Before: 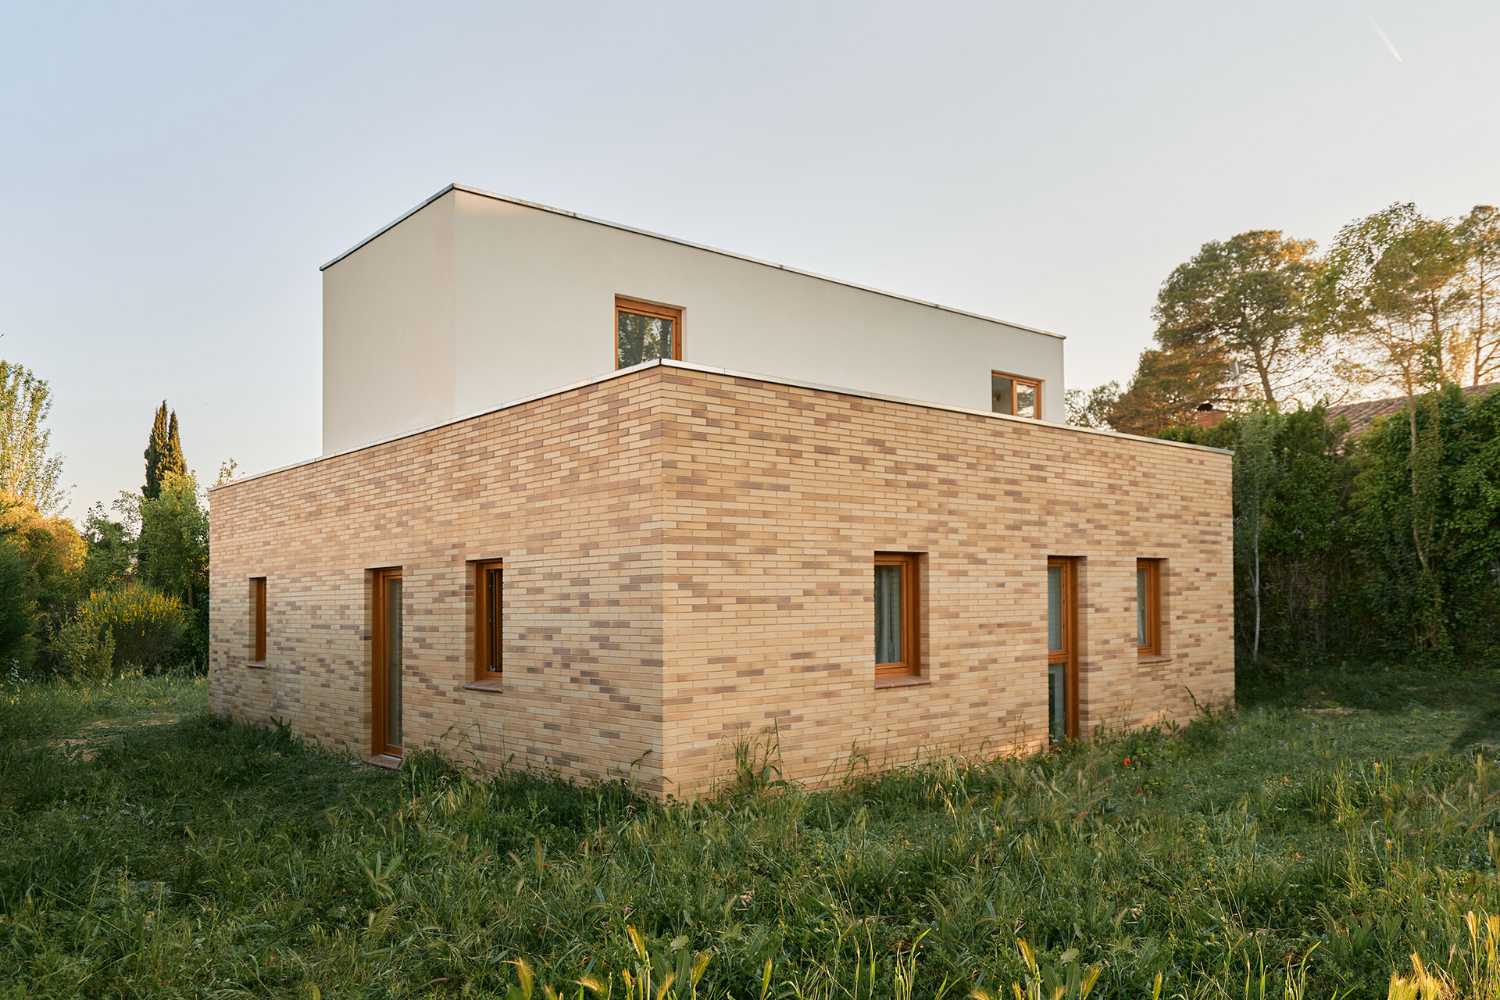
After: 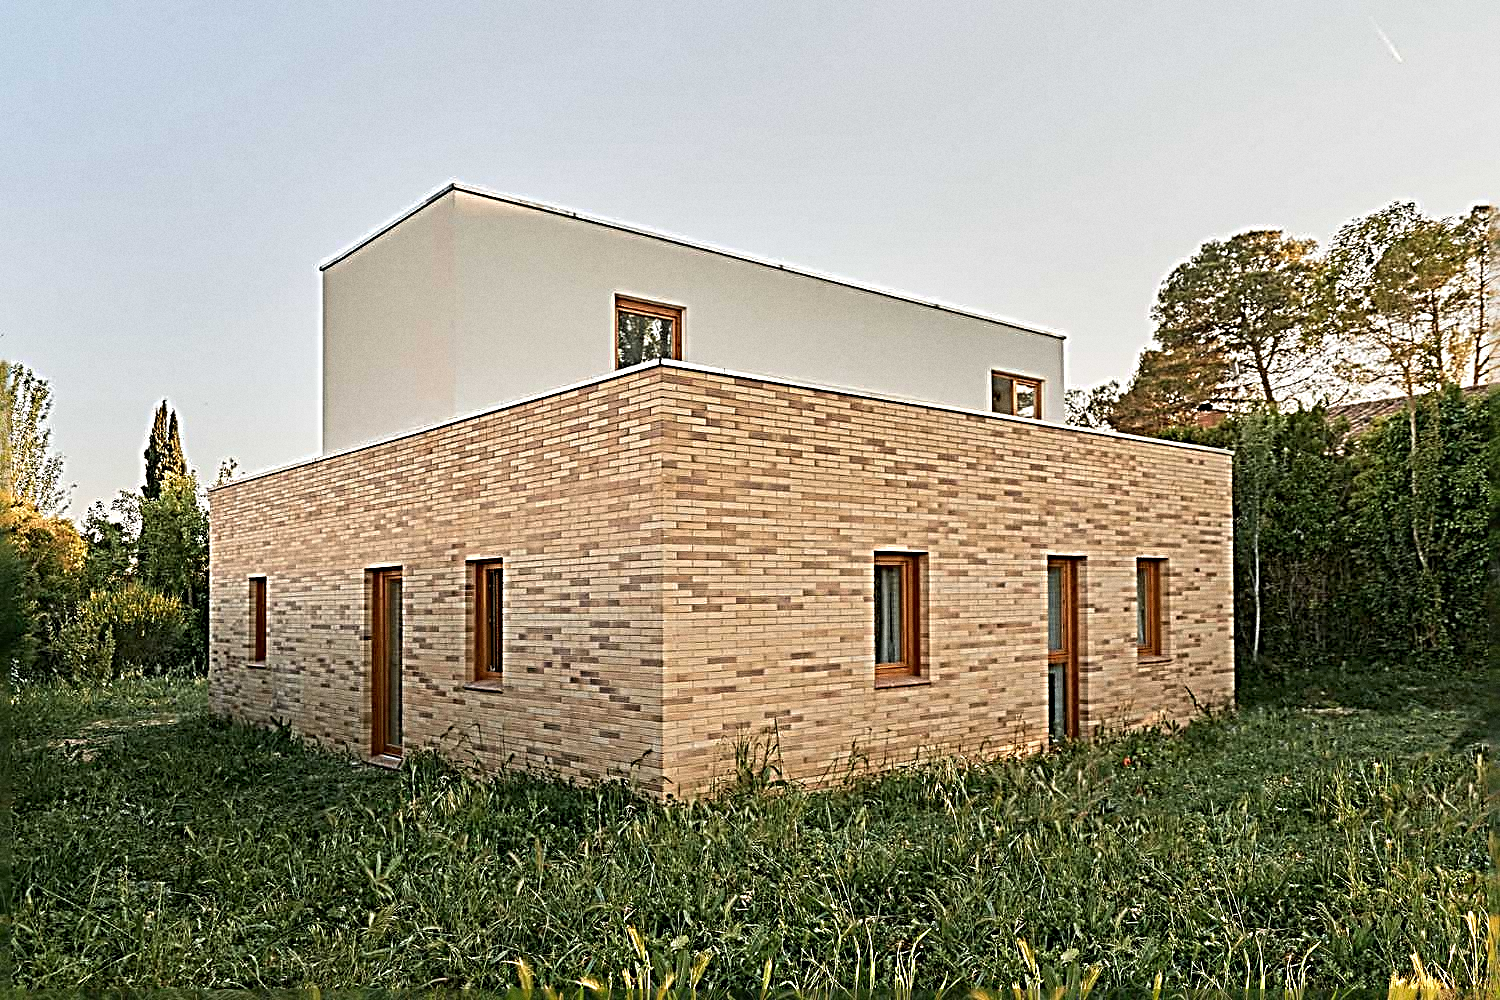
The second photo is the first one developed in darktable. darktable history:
sharpen: radius 4.001, amount 2
grain: coarseness 0.09 ISO
